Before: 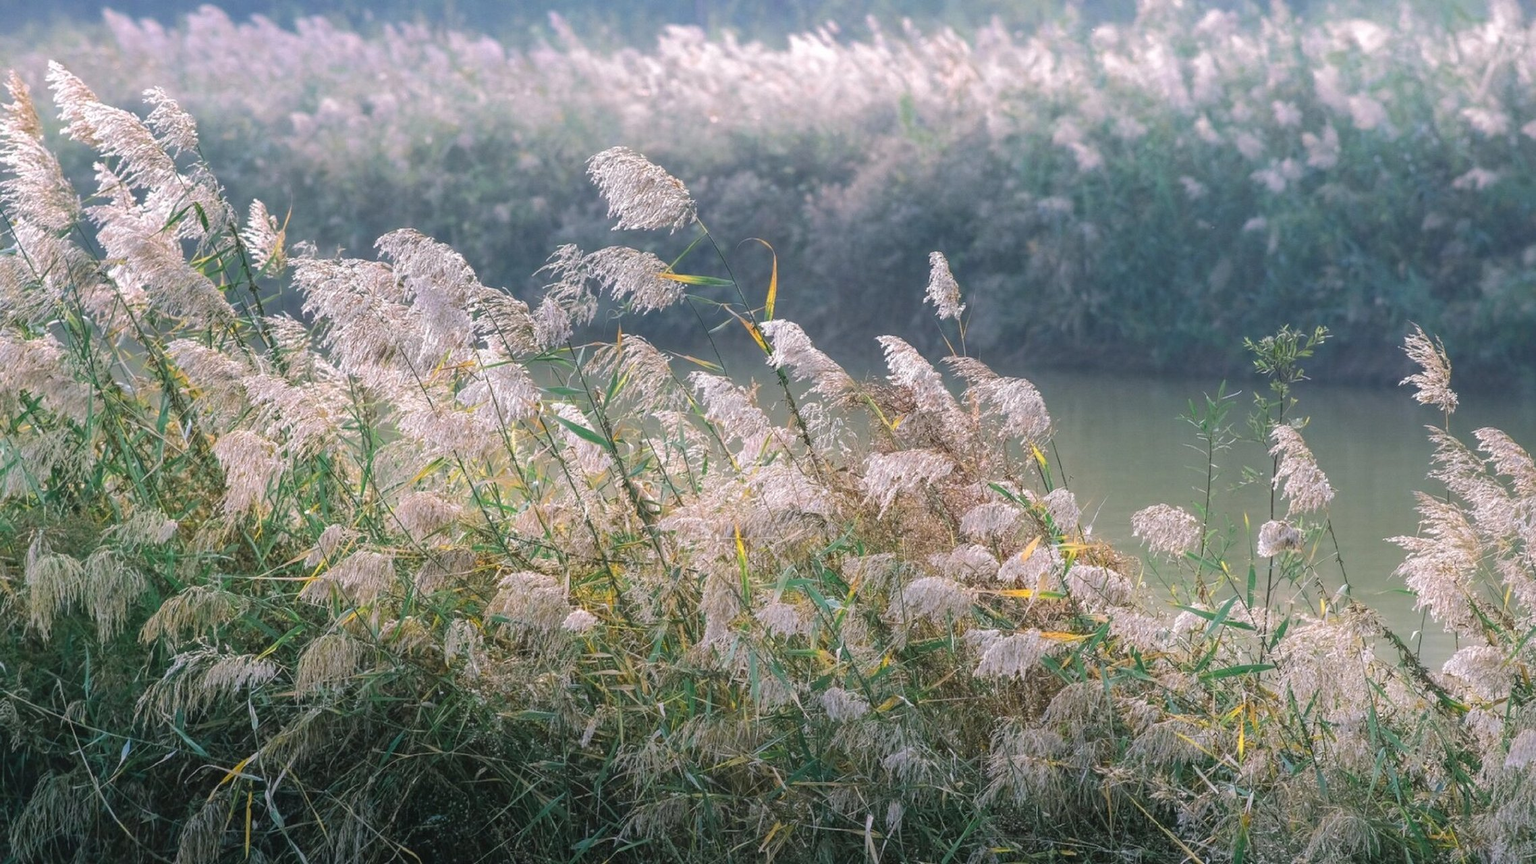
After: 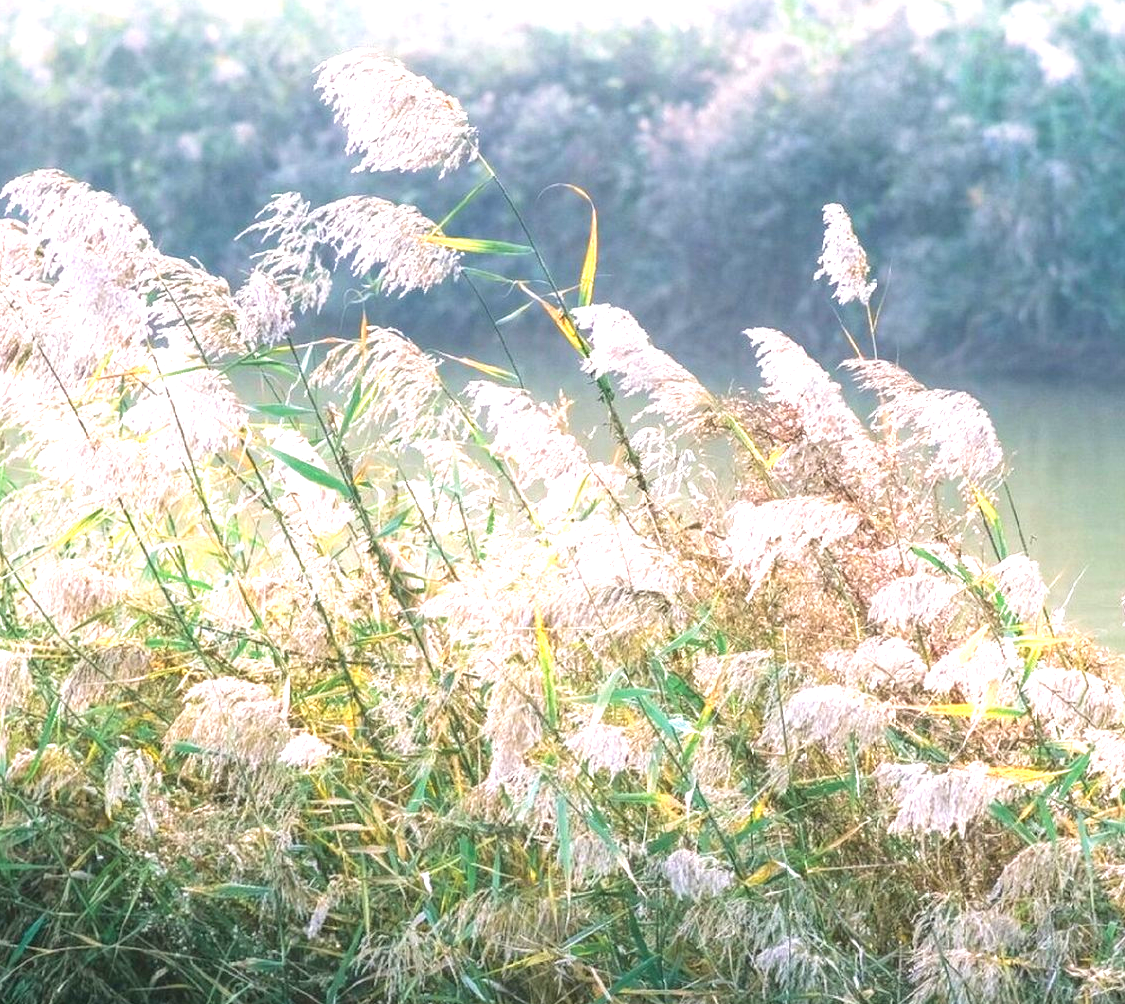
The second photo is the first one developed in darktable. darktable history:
exposure: black level correction 0, exposure 1.3 EV, compensate exposure bias true, compensate highlight preservation false
crop and rotate: angle 0.02°, left 24.353%, top 13.219%, right 26.156%, bottom 8.224%
velvia: on, module defaults
